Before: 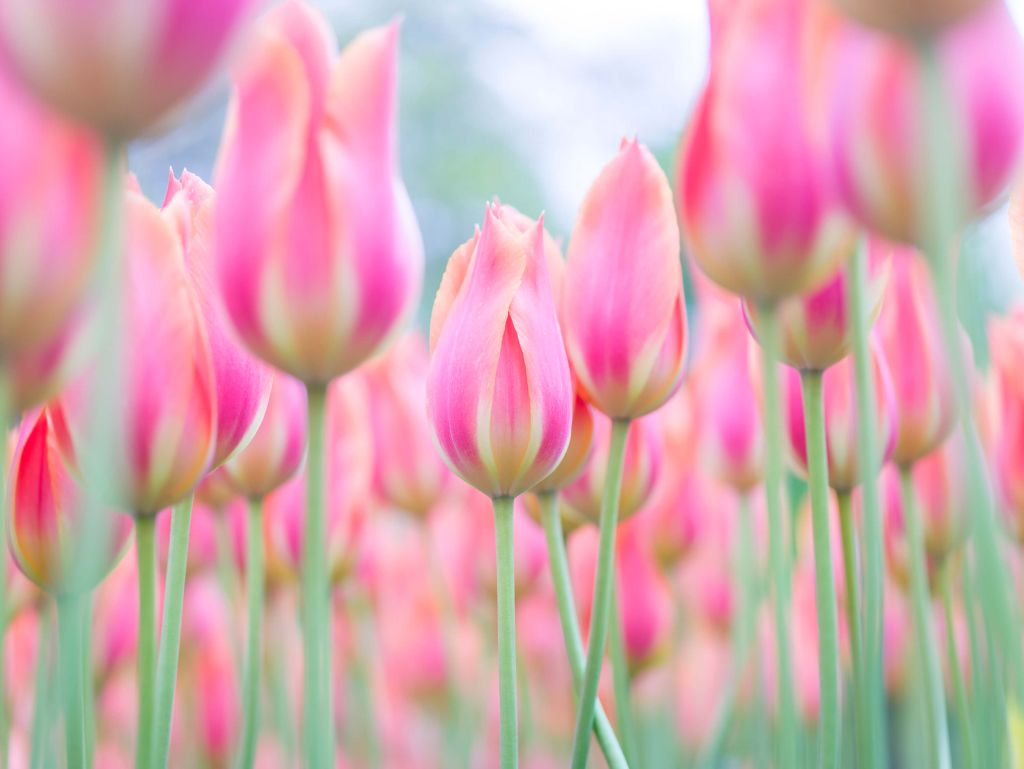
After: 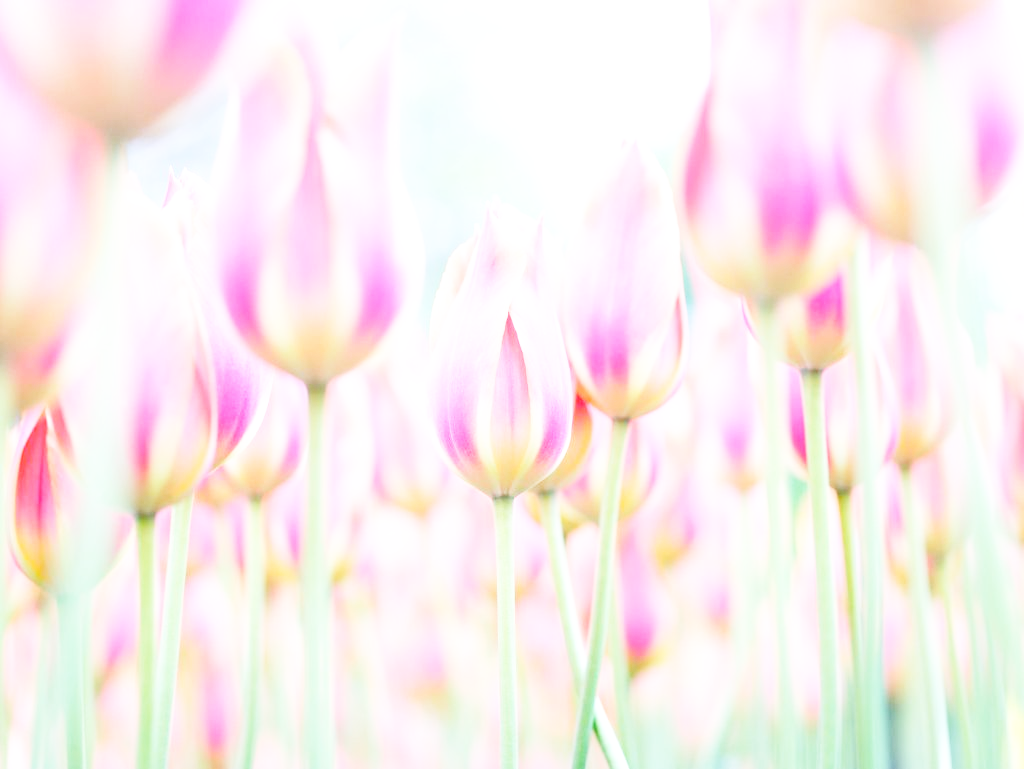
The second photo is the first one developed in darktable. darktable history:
tone equalizer: -8 EV -0.417 EV, -7 EV -0.389 EV, -6 EV -0.333 EV, -5 EV -0.222 EV, -3 EV 0.222 EV, -2 EV 0.333 EV, -1 EV 0.389 EV, +0 EV 0.417 EV, edges refinement/feathering 500, mask exposure compensation -1.57 EV, preserve details no
base curve: curves: ch0 [(0, 0.003) (0.001, 0.002) (0.006, 0.004) (0.02, 0.022) (0.048, 0.086) (0.094, 0.234) (0.162, 0.431) (0.258, 0.629) (0.385, 0.8) (0.548, 0.918) (0.751, 0.988) (1, 1)], preserve colors none
